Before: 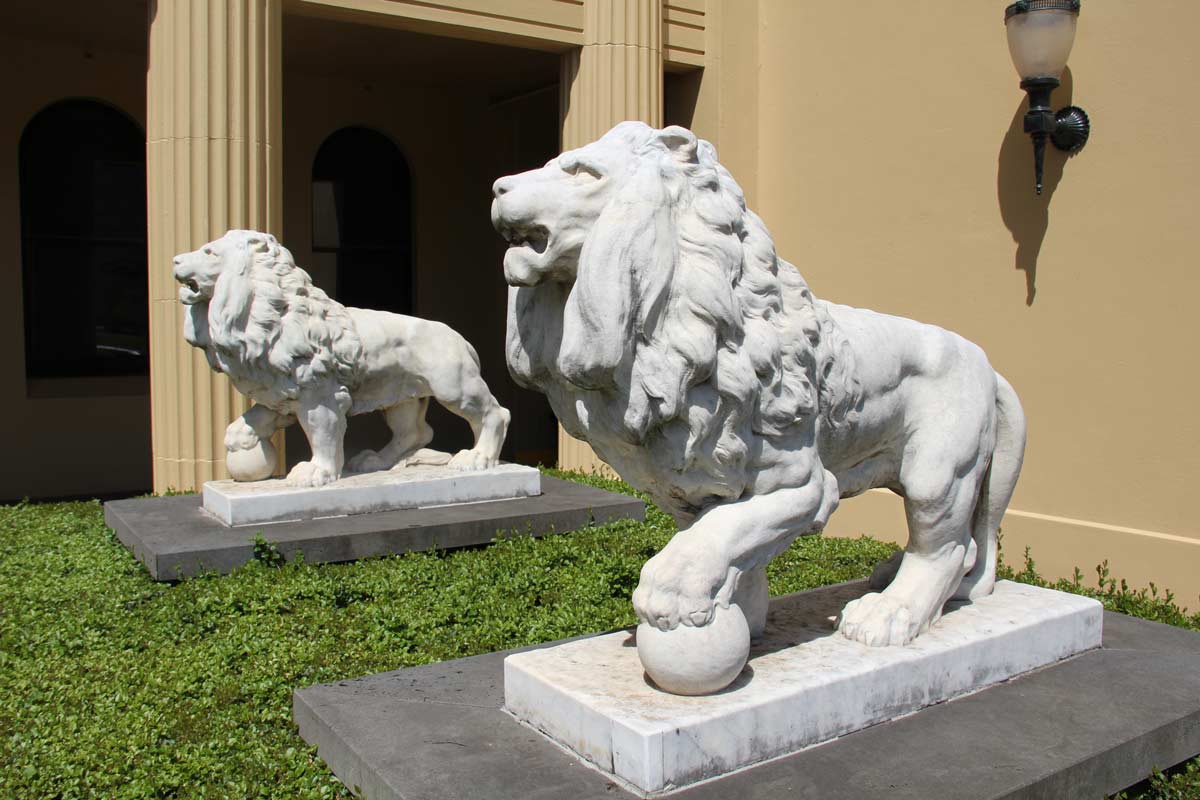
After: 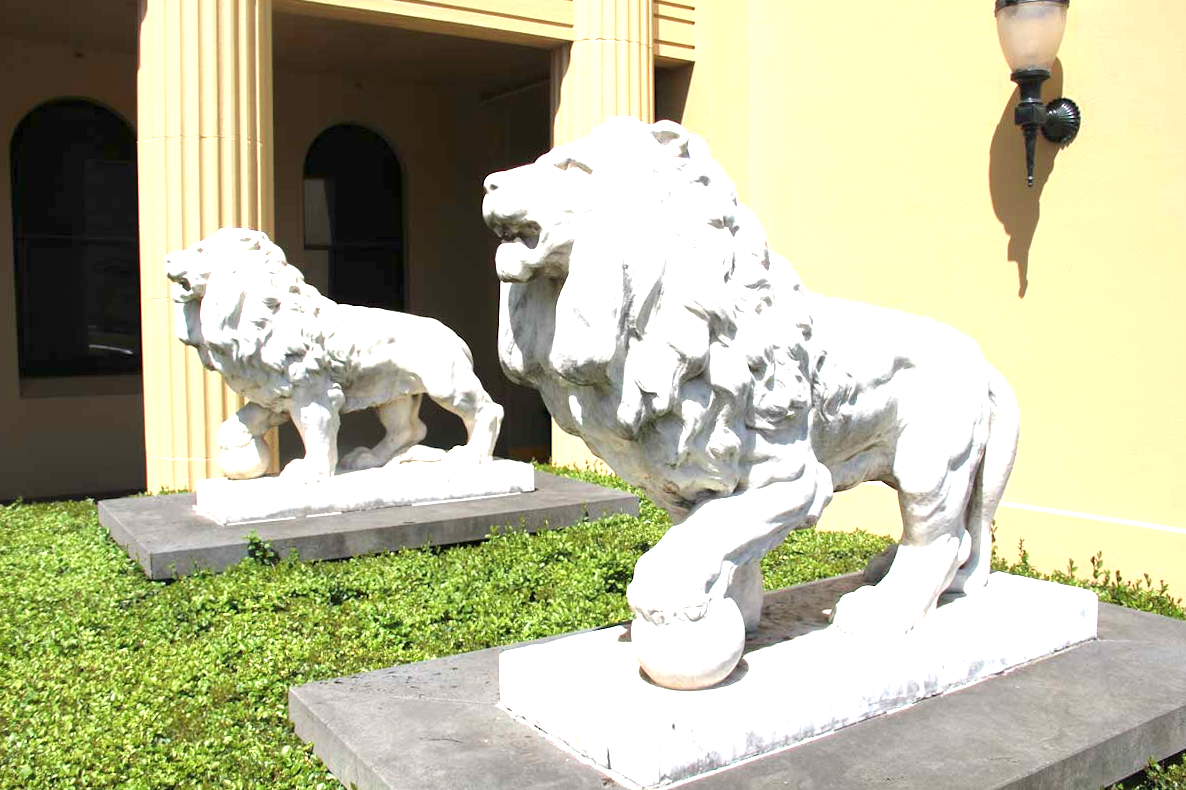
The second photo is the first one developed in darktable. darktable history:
exposure: exposure 1.5 EV, compensate highlight preservation false
rotate and perspective: rotation -0.45°, automatic cropping original format, crop left 0.008, crop right 0.992, crop top 0.012, crop bottom 0.988
